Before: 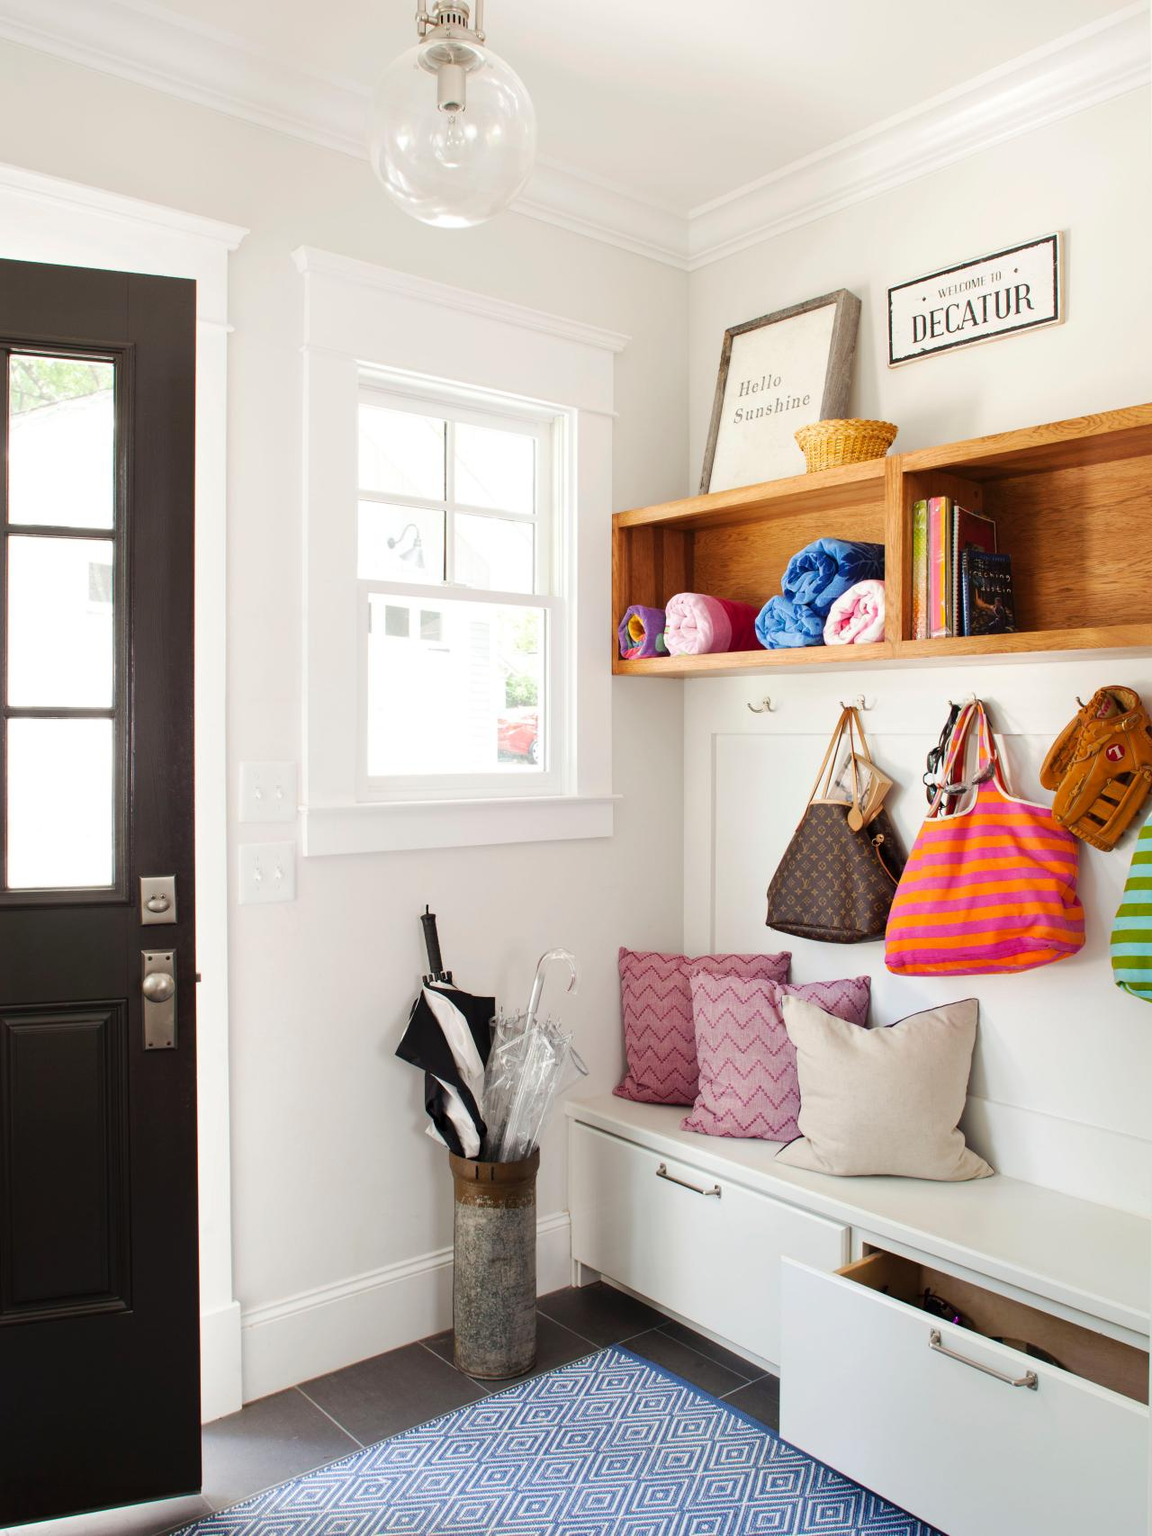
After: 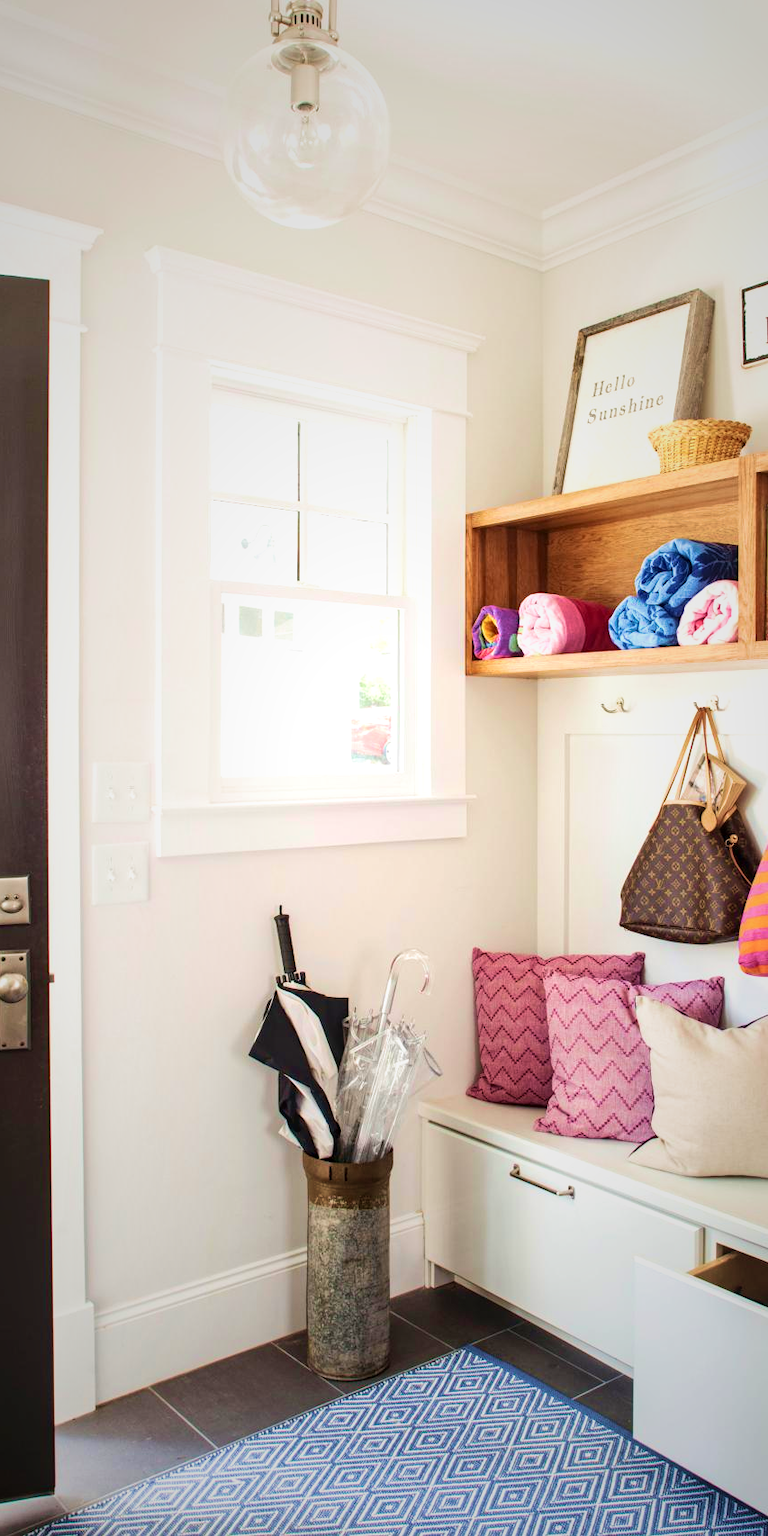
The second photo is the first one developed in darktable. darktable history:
velvia: strength 75%
shadows and highlights: shadows 30.88, highlights 1.29, soften with gaussian
exposure: black level correction 0.001, exposure 0.296 EV, compensate highlight preservation false
vignetting: fall-off start 16.41%, fall-off radius 99.6%, brightness -0.435, saturation -0.194, width/height ratio 0.724
contrast brightness saturation: contrast 0.145, brightness 0.053
crop and rotate: left 12.8%, right 20.473%
local contrast: on, module defaults
